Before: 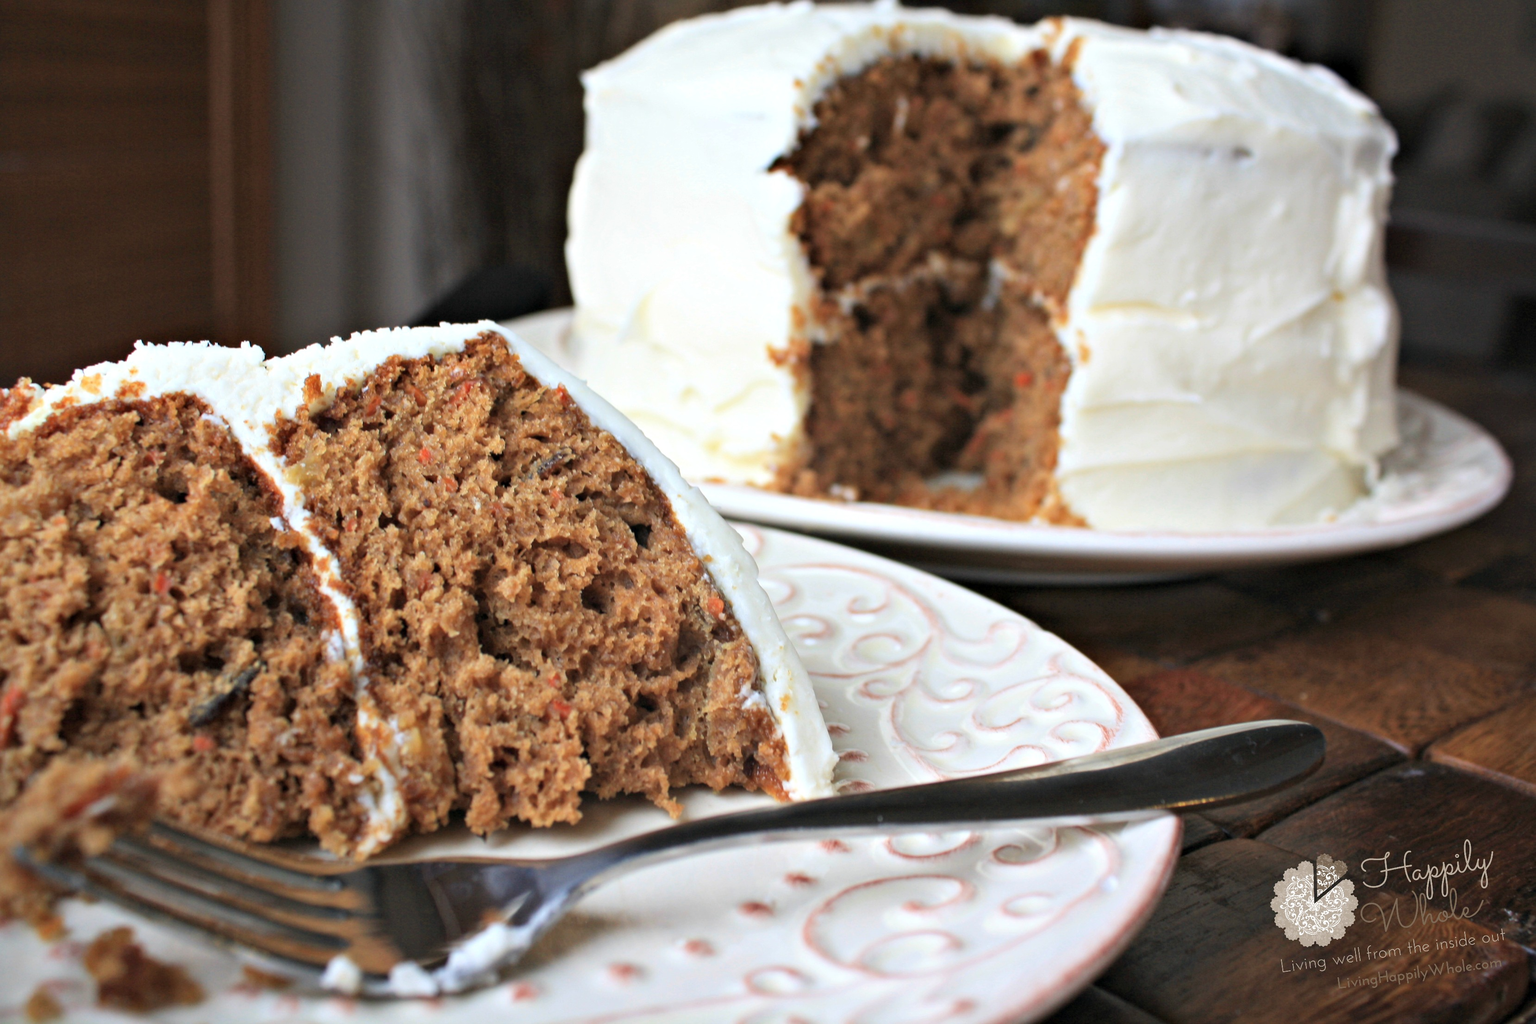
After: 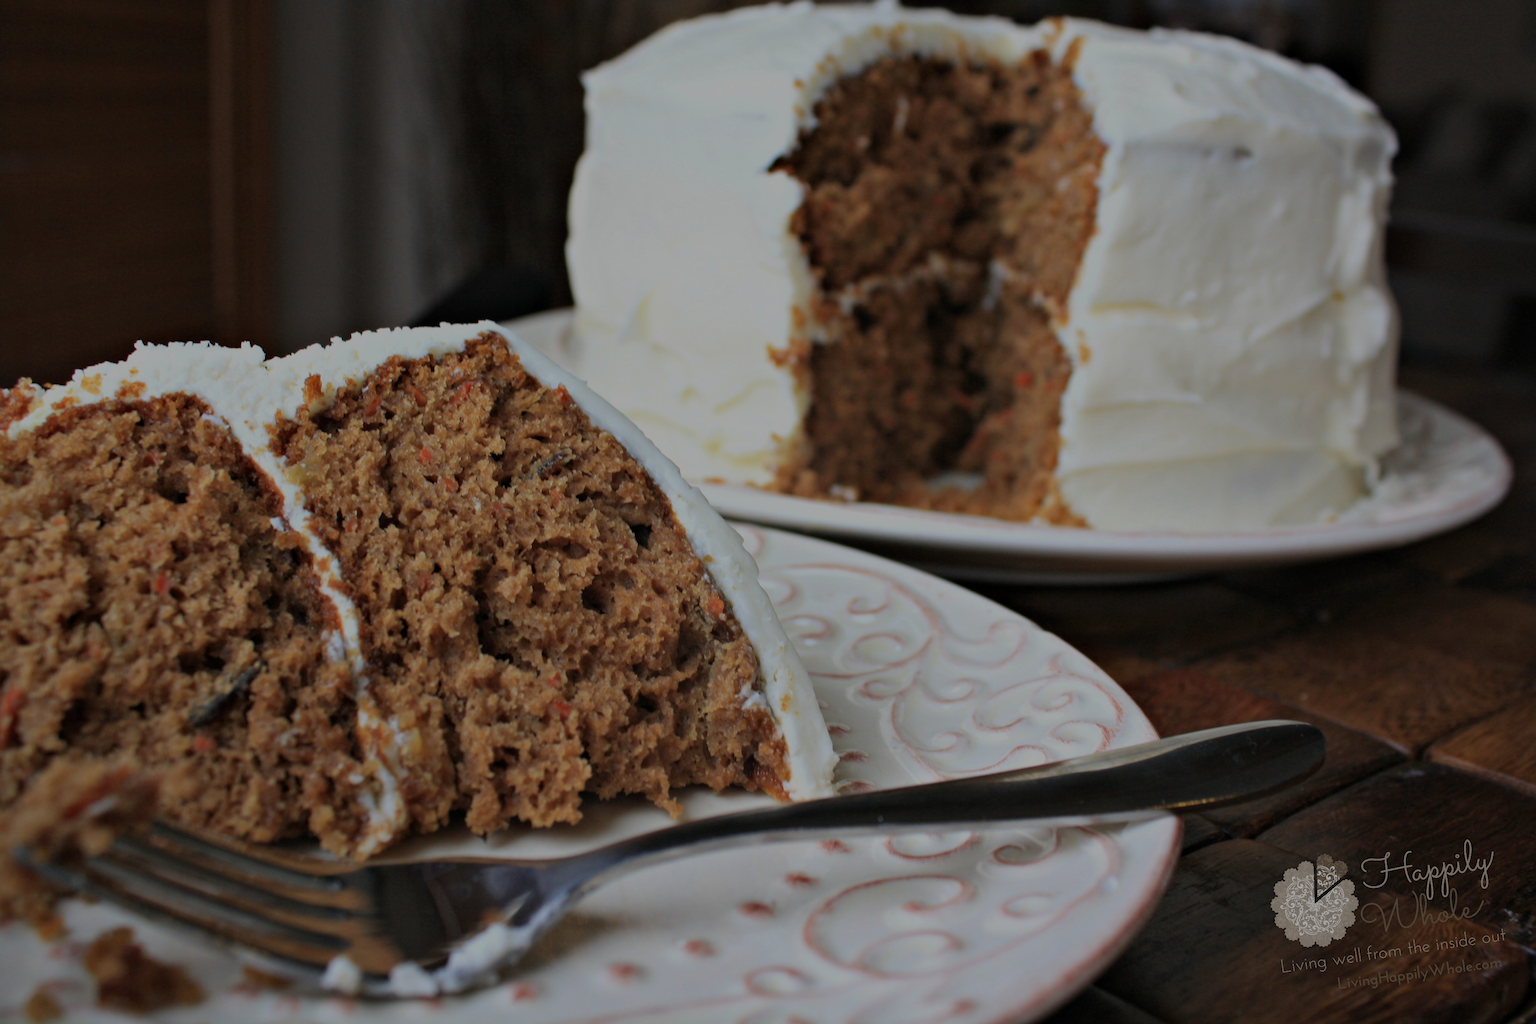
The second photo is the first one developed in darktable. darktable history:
exposure: exposure -1.411 EV, compensate highlight preservation false
